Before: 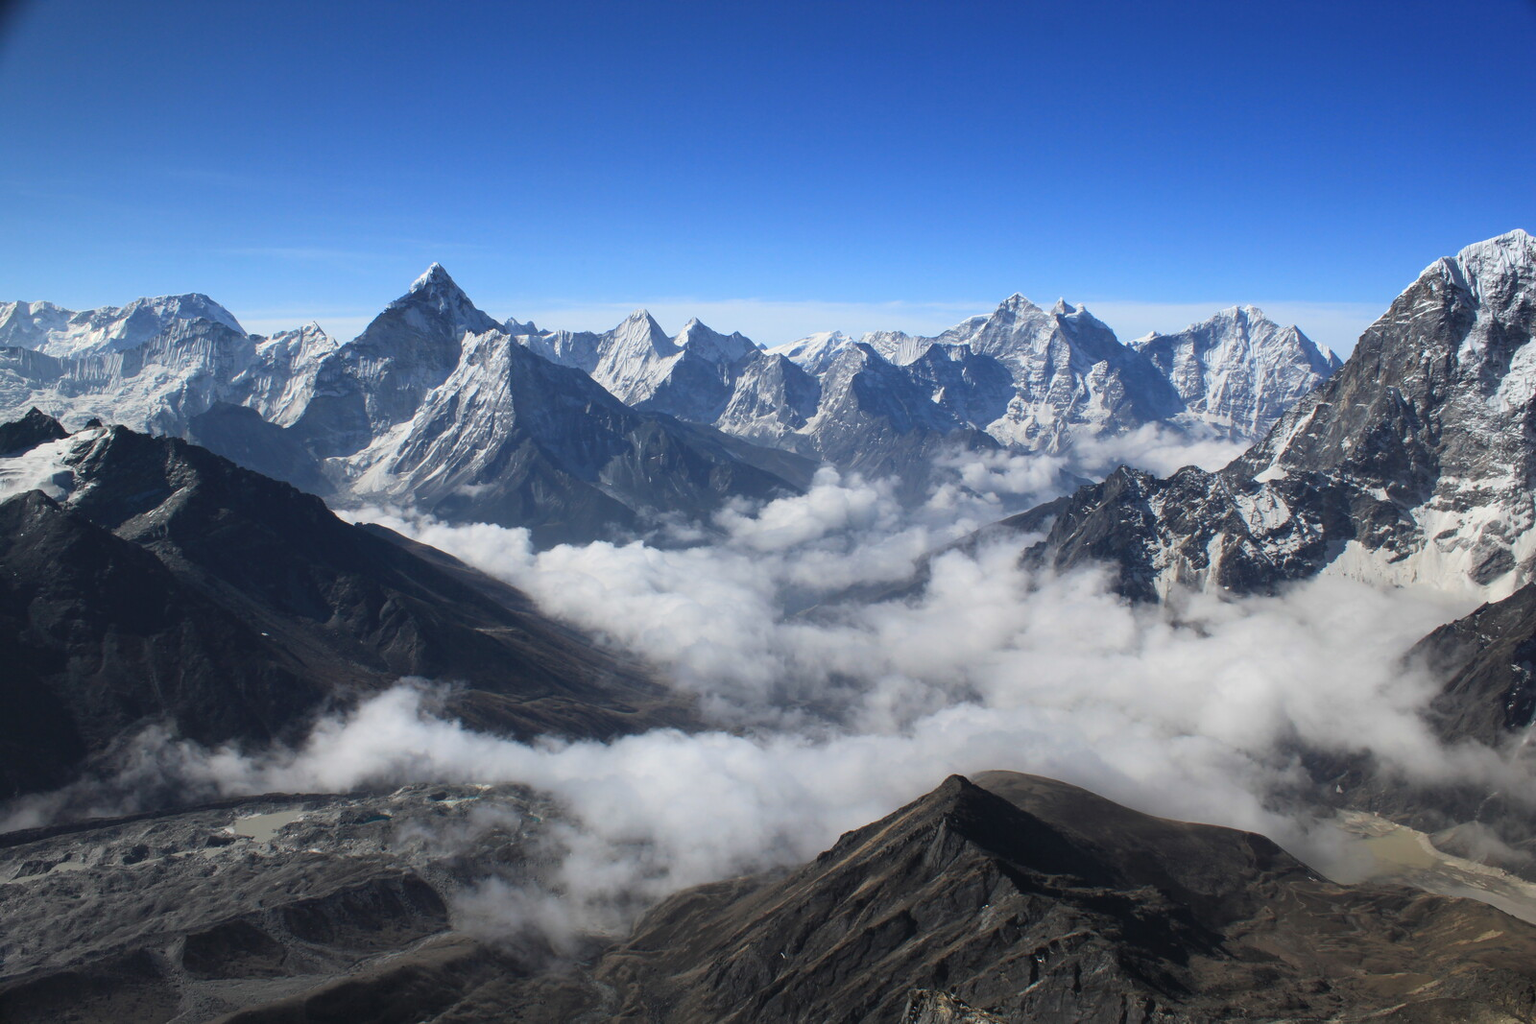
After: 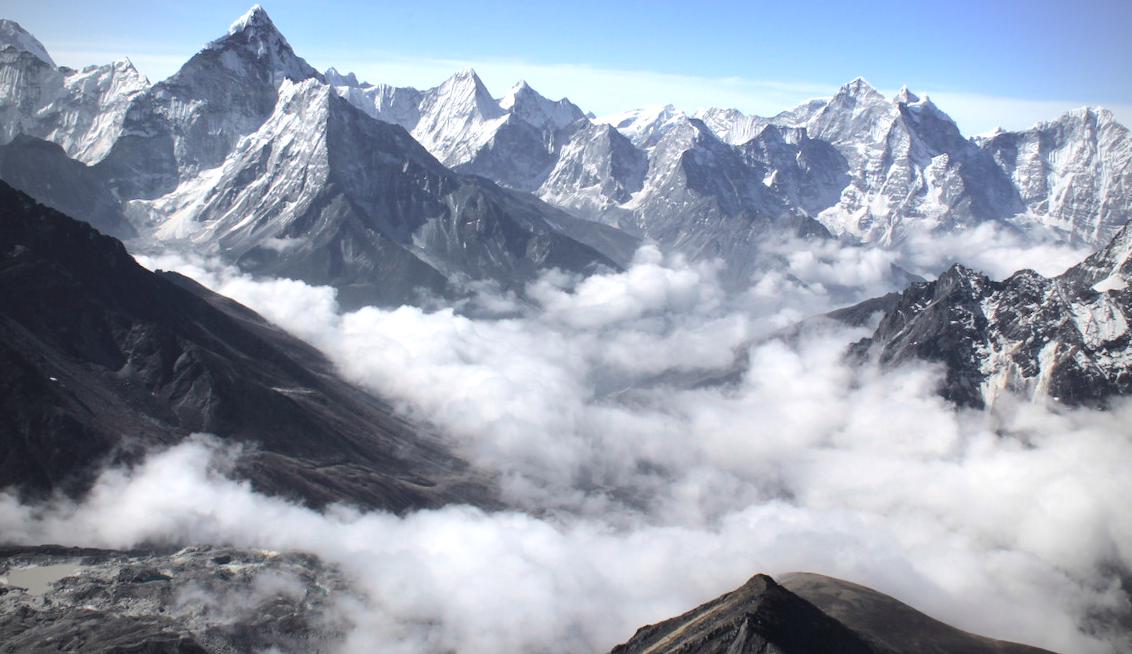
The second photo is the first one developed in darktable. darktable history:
vignetting: on, module defaults
crop and rotate: angle -3.89°, left 9.818%, top 20.444%, right 12.342%, bottom 12.094%
exposure: black level correction 0, exposure 0.678 EV, compensate exposure bias true, compensate highlight preservation false
tone curve: curves: ch0 [(0, 0) (0.052, 0.018) (0.236, 0.207) (0.41, 0.417) (0.485, 0.518) (0.54, 0.584) (0.625, 0.666) (0.845, 0.828) (0.994, 0.964)]; ch1 [(0, 0) (0.136, 0.146) (0.317, 0.34) (0.382, 0.408) (0.434, 0.441) (0.472, 0.479) (0.498, 0.501) (0.557, 0.558) (0.616, 0.59) (0.739, 0.7) (1, 1)]; ch2 [(0, 0) (0.352, 0.403) (0.447, 0.466) (0.482, 0.482) (0.528, 0.526) (0.586, 0.577) (0.618, 0.621) (0.785, 0.747) (1, 1)], color space Lab, independent channels, preserve colors none
